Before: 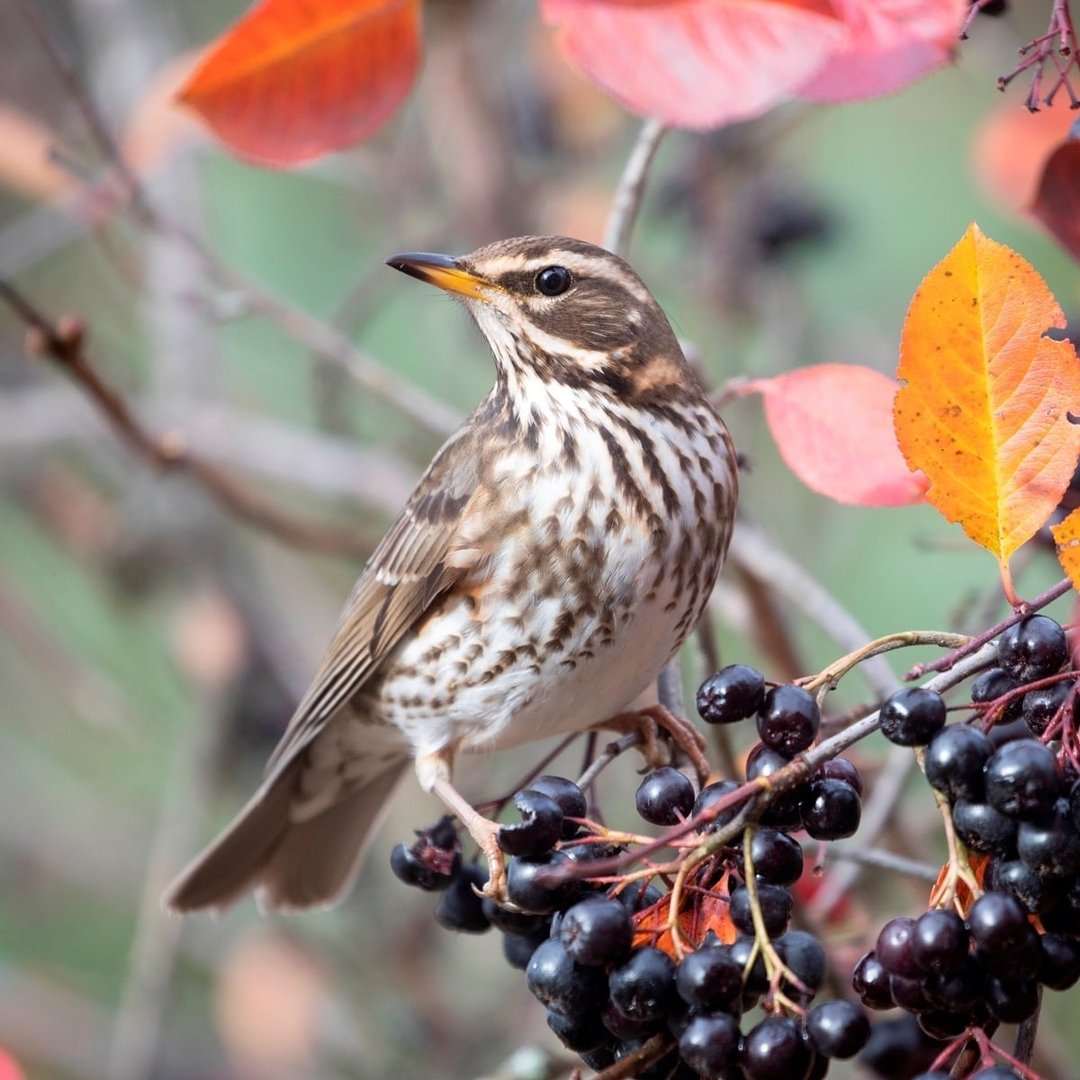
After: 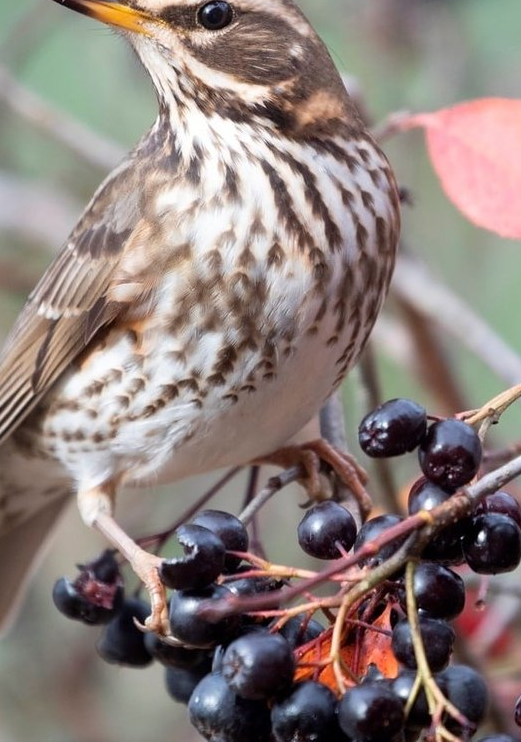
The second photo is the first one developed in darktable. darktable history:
crop: left 31.379%, top 24.658%, right 20.326%, bottom 6.628%
